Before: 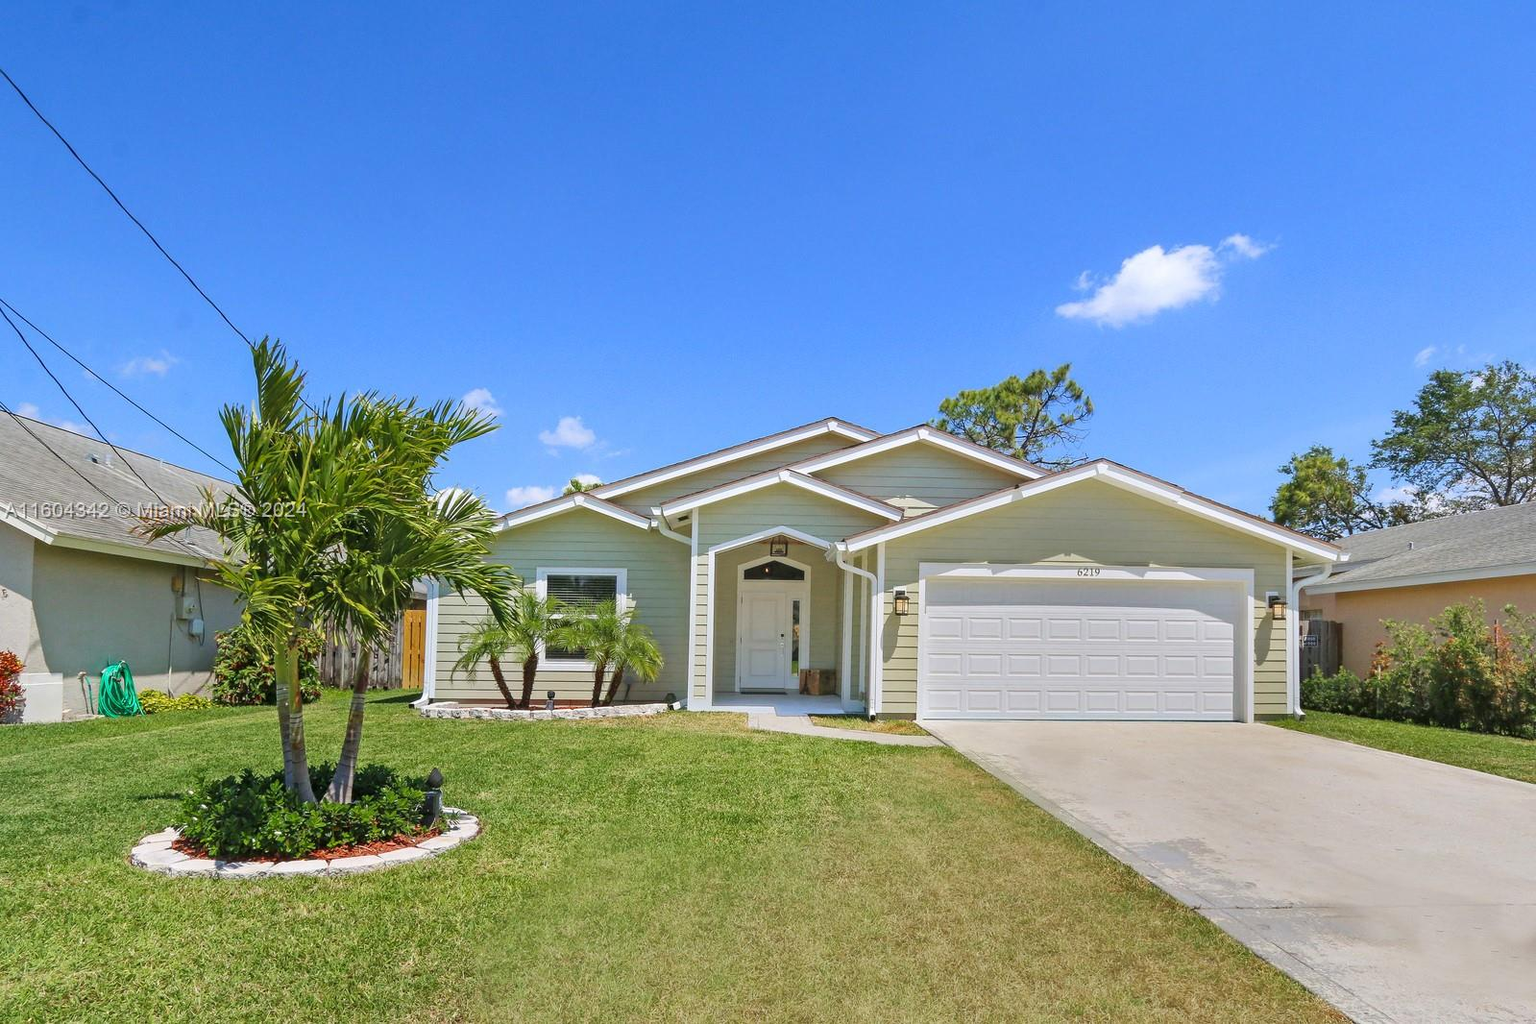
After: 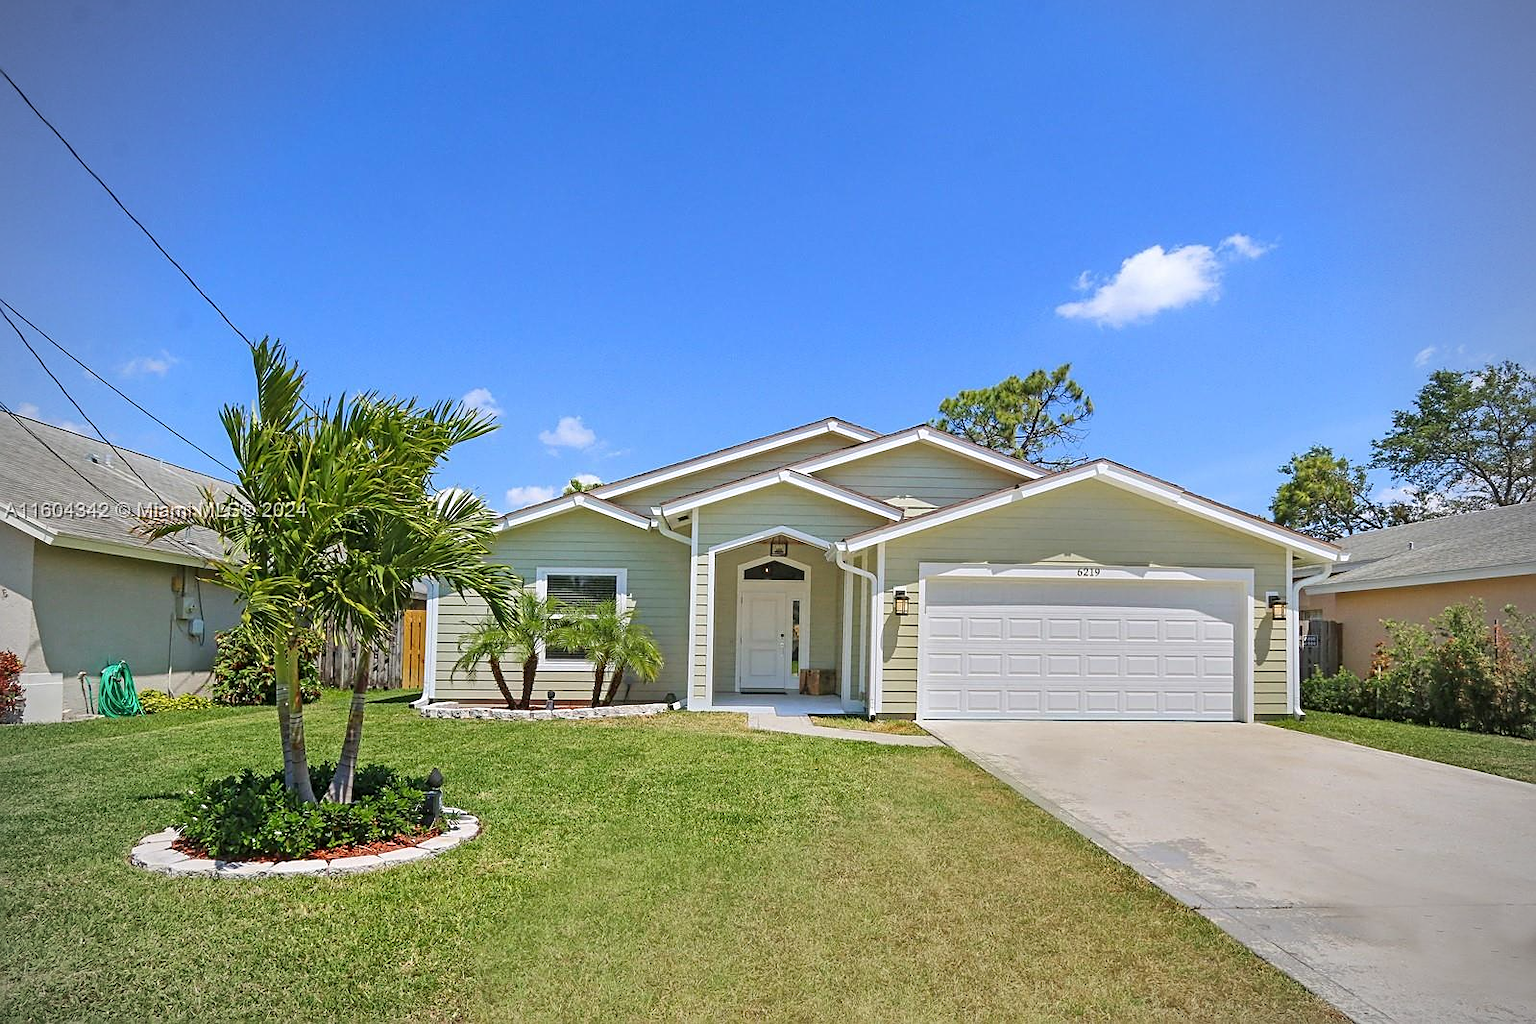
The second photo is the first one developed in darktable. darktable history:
sharpen: on, module defaults
vignetting: width/height ratio 1.097
